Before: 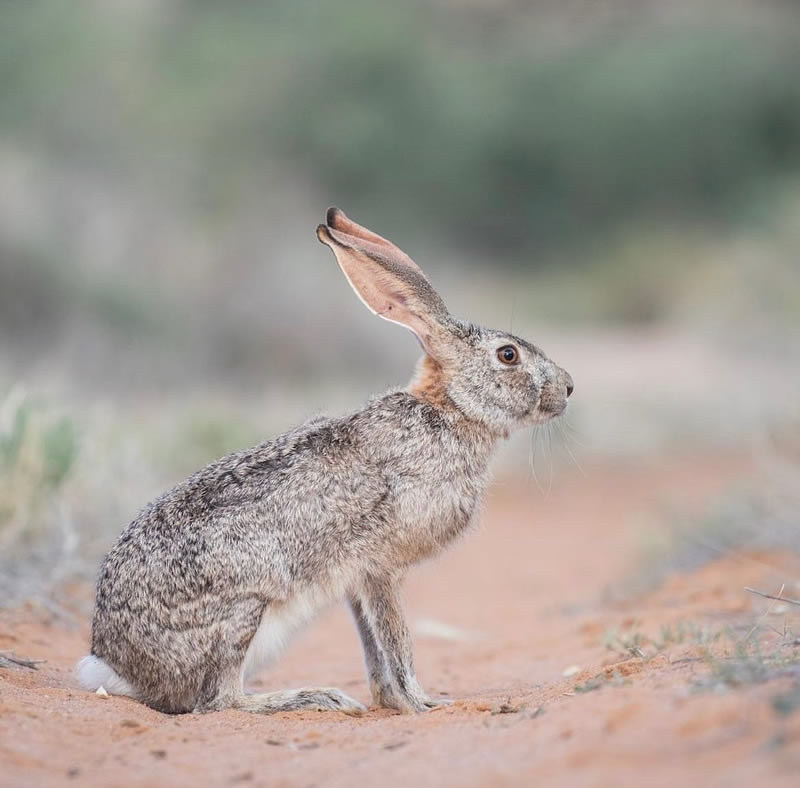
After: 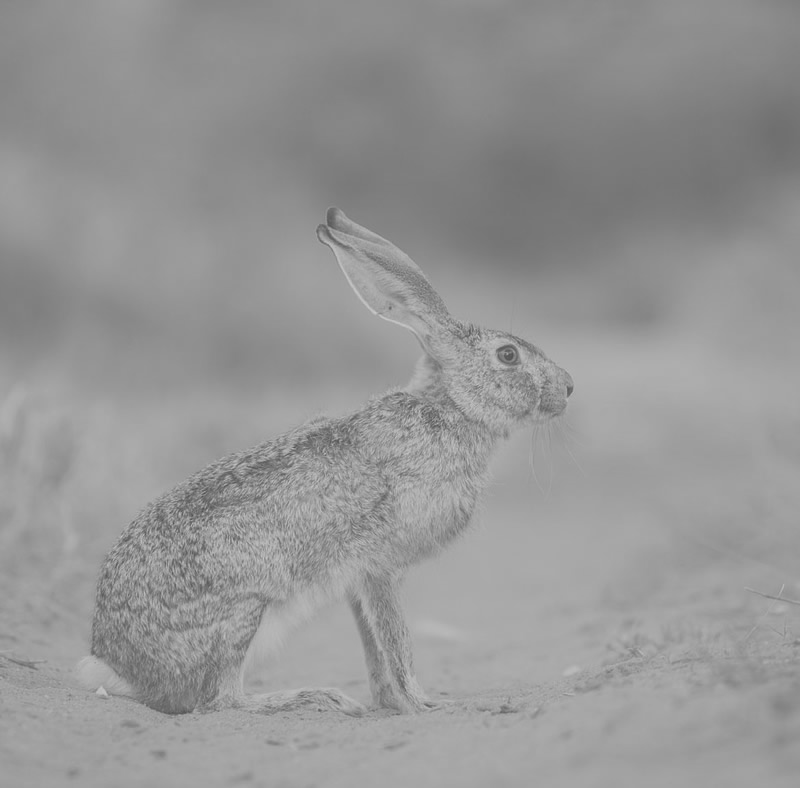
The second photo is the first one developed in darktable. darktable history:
colorize: saturation 51%, source mix 50.67%, lightness 50.67%
monochrome: a -11.7, b 1.62, size 0.5, highlights 0.38
